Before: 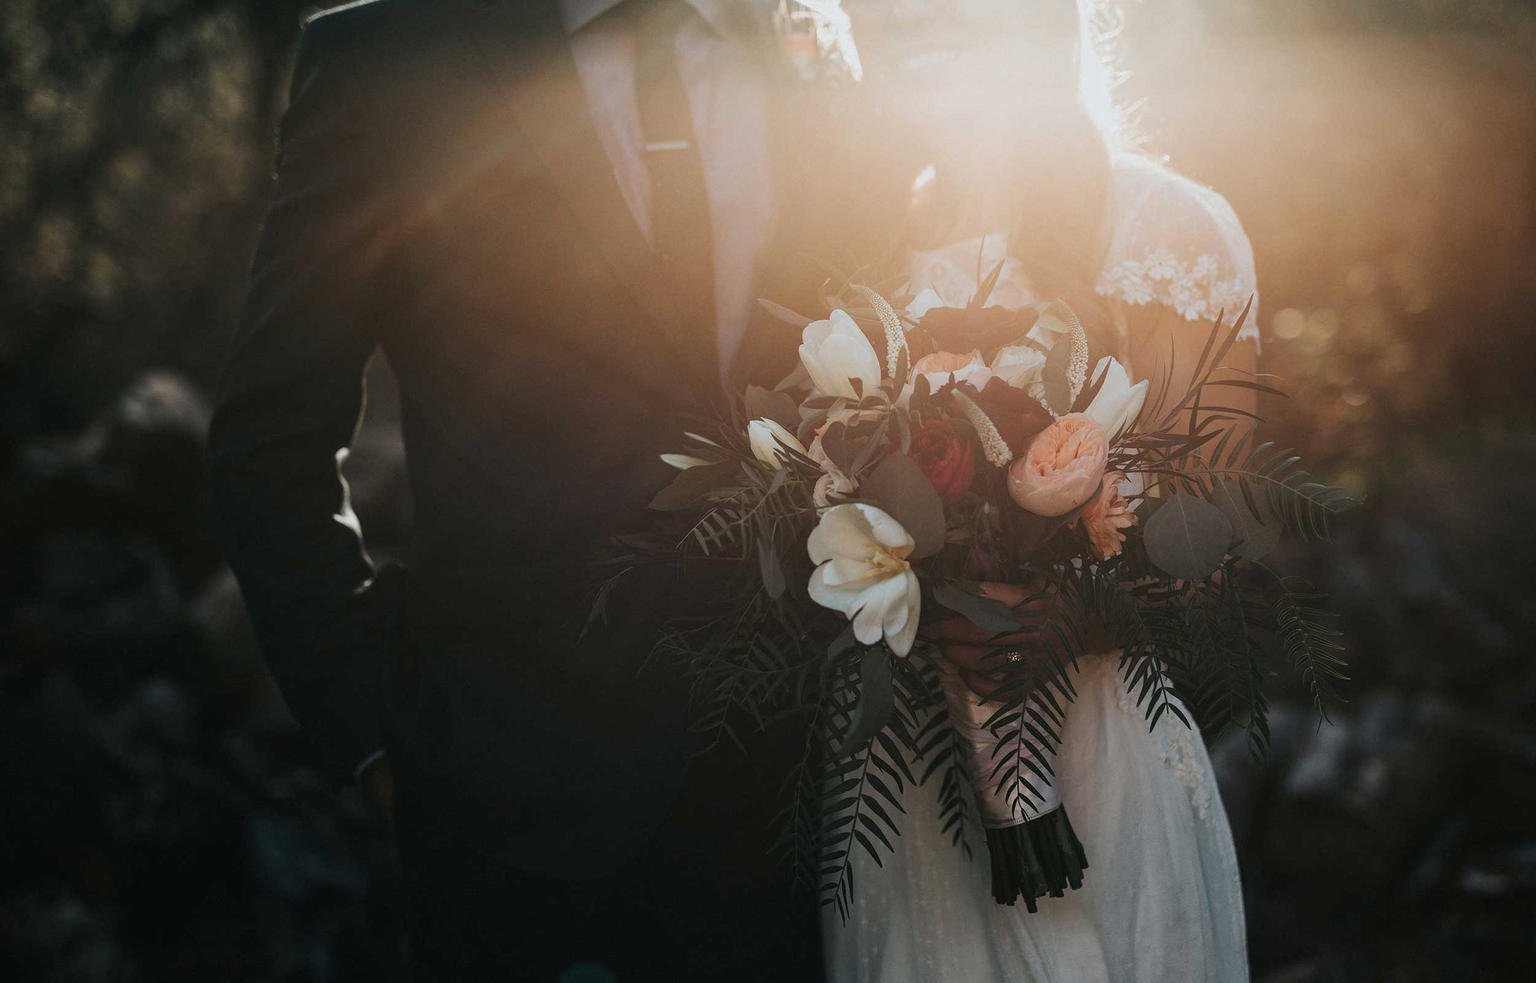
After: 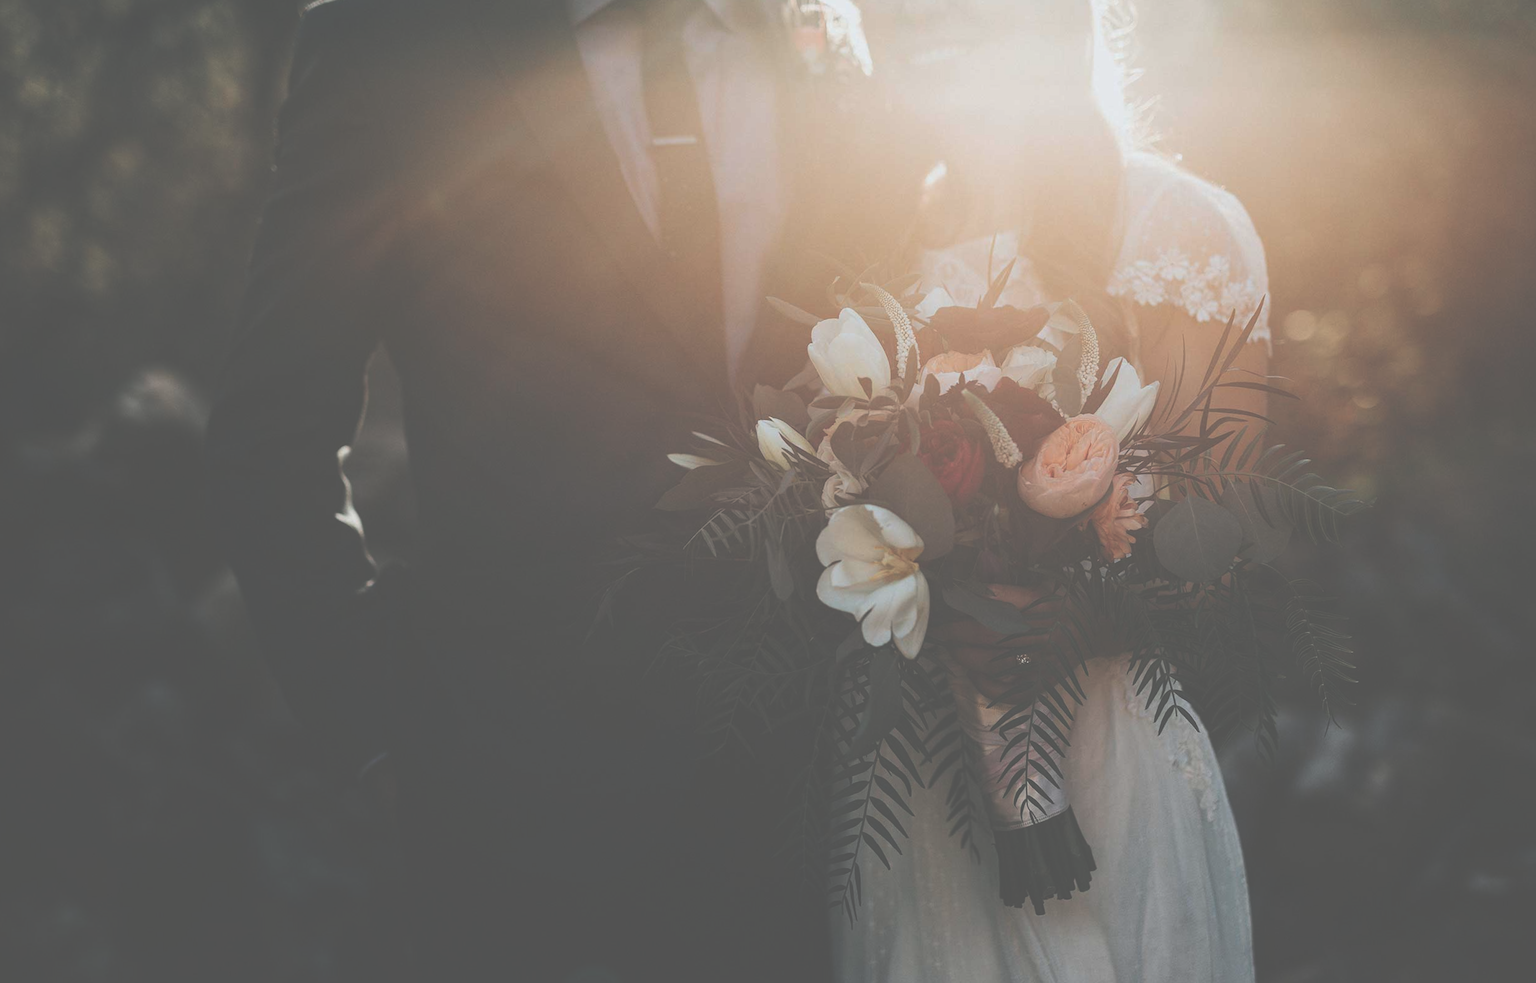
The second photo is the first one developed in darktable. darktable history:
exposure: black level correction -0.087, compensate highlight preservation false
rotate and perspective: rotation 0.174°, lens shift (vertical) 0.013, lens shift (horizontal) 0.019, shear 0.001, automatic cropping original format, crop left 0.007, crop right 0.991, crop top 0.016, crop bottom 0.997
